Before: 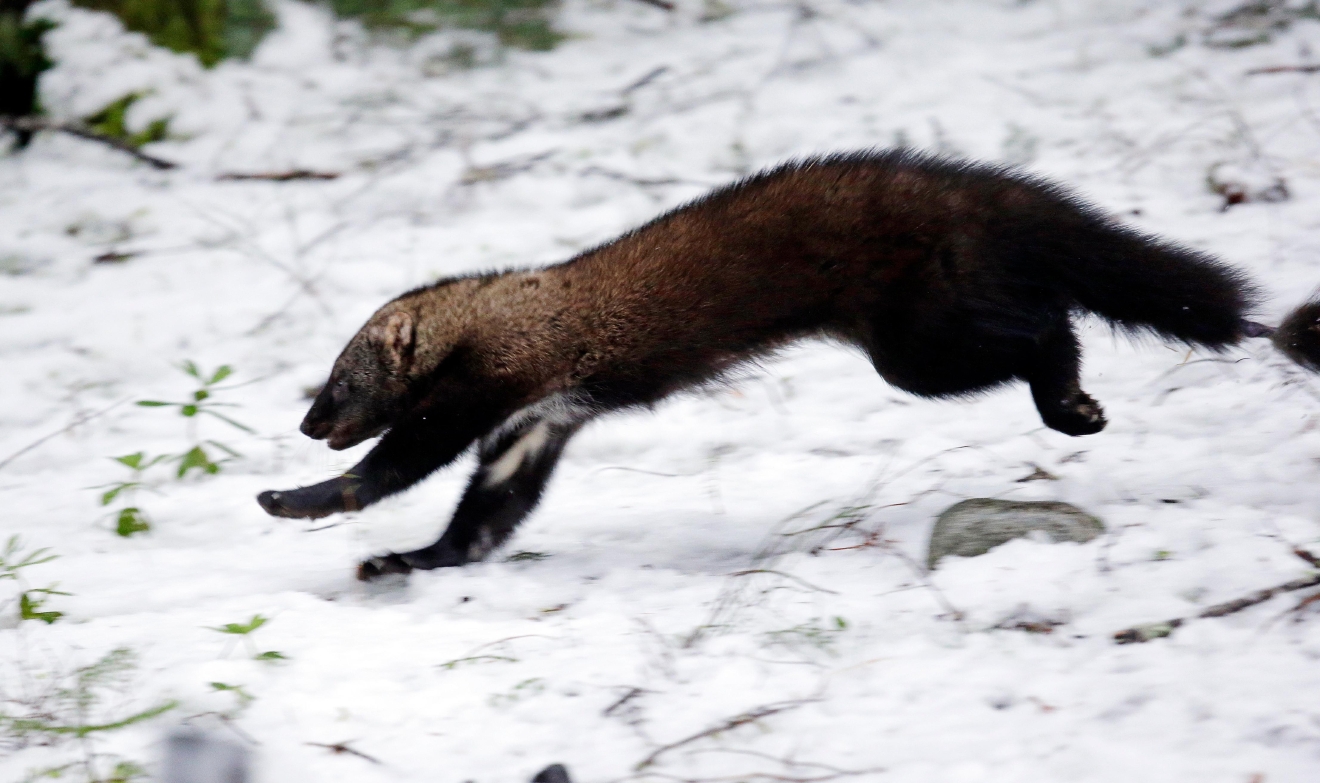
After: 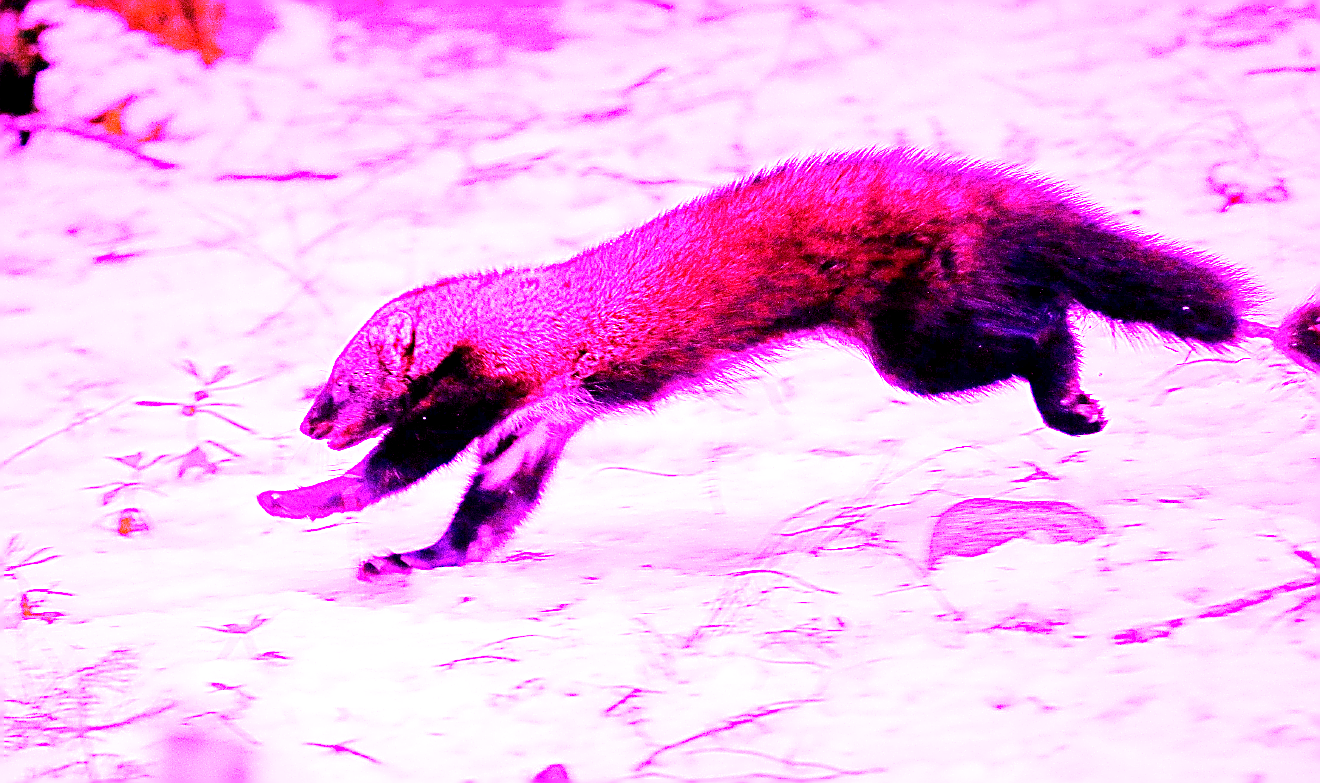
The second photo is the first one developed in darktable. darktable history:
white balance: red 8, blue 8
sharpen: radius 1.559, amount 0.373, threshold 1.271
exposure: black level correction 0.004, exposure 0.014 EV, compensate highlight preservation false
